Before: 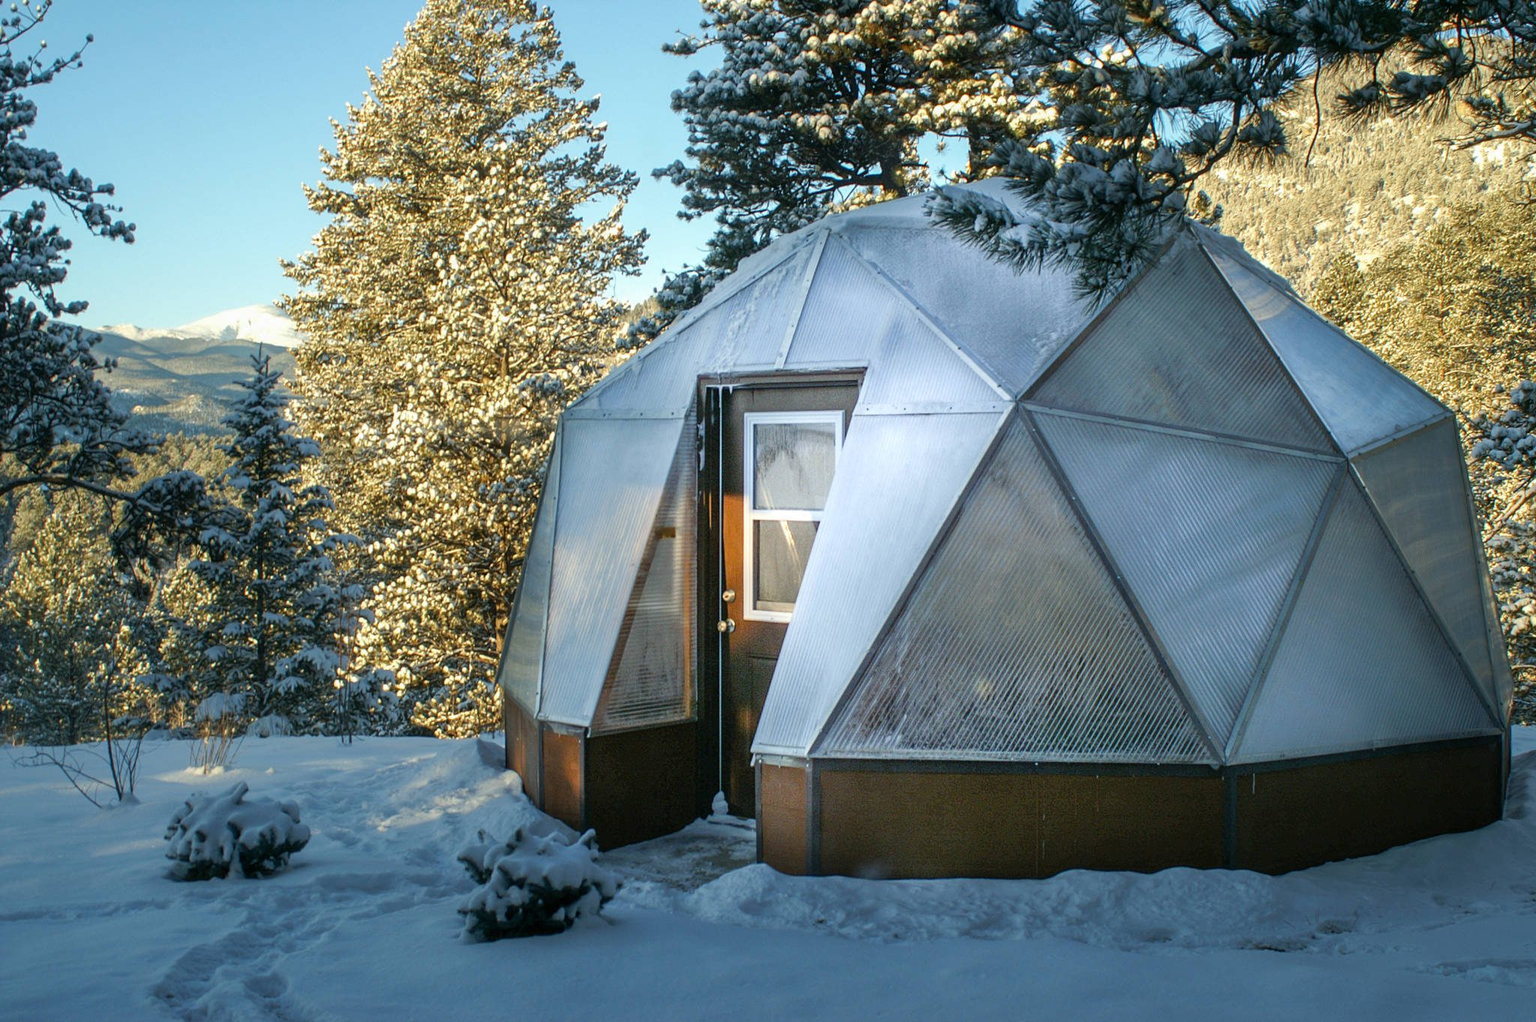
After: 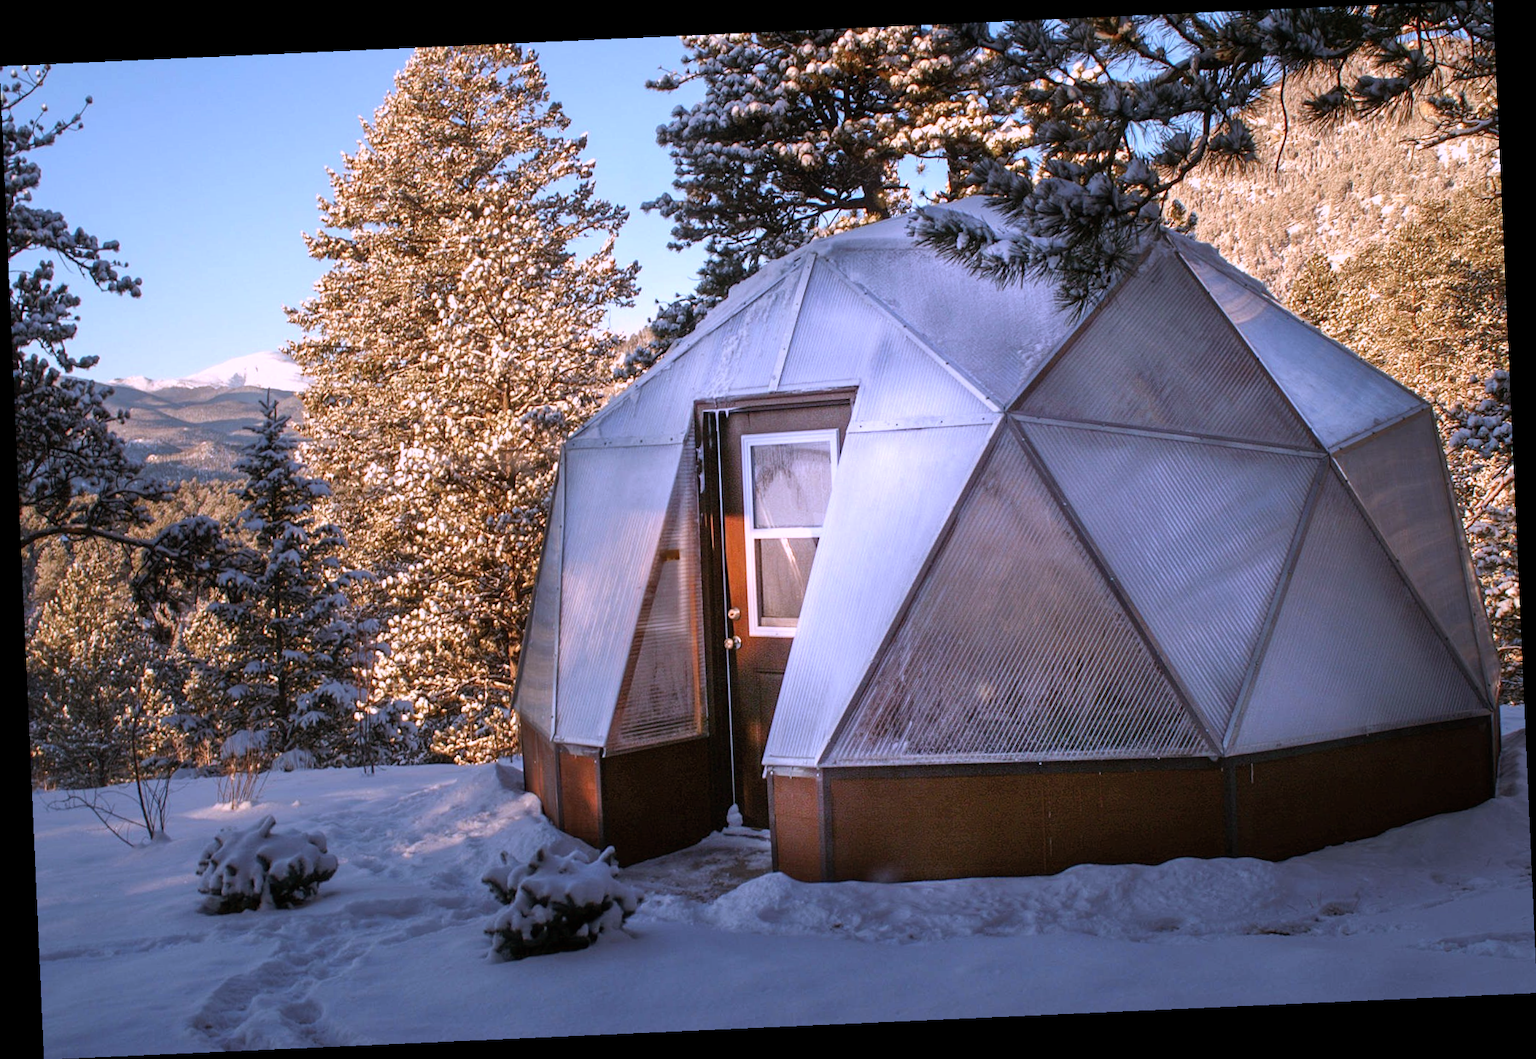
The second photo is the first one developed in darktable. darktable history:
rotate and perspective: rotation -2.56°, automatic cropping off
rgb levels: mode RGB, independent channels, levels [[0, 0.5, 1], [0, 0.521, 1], [0, 0.536, 1]]
color correction: highlights a* 15.03, highlights b* -25.07
